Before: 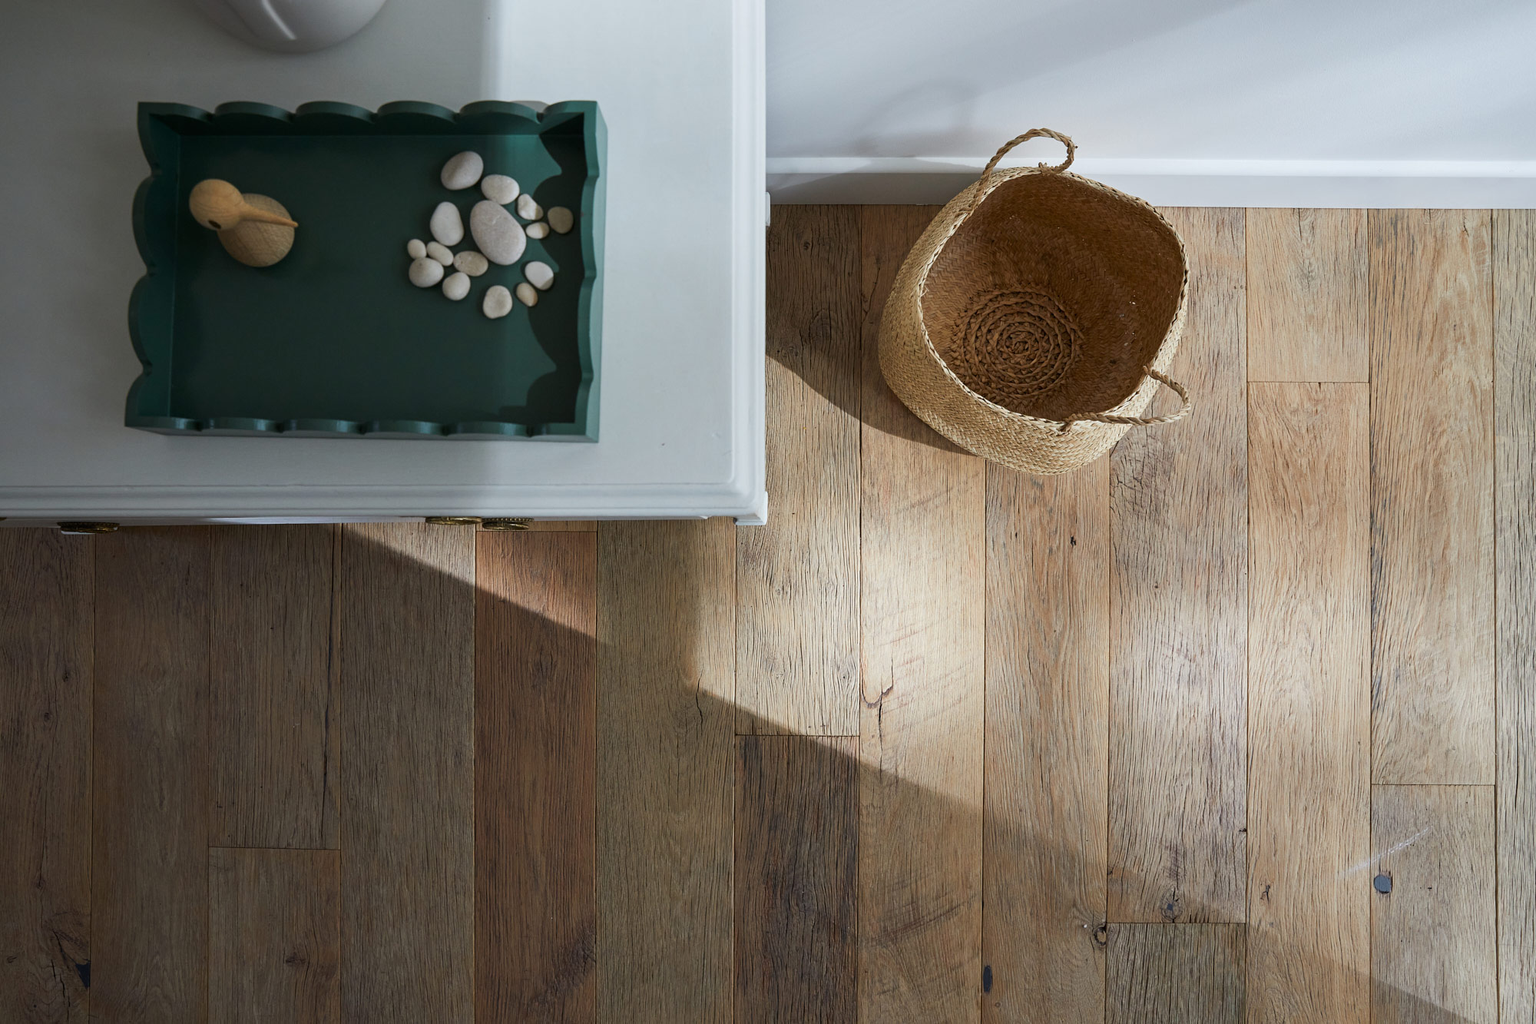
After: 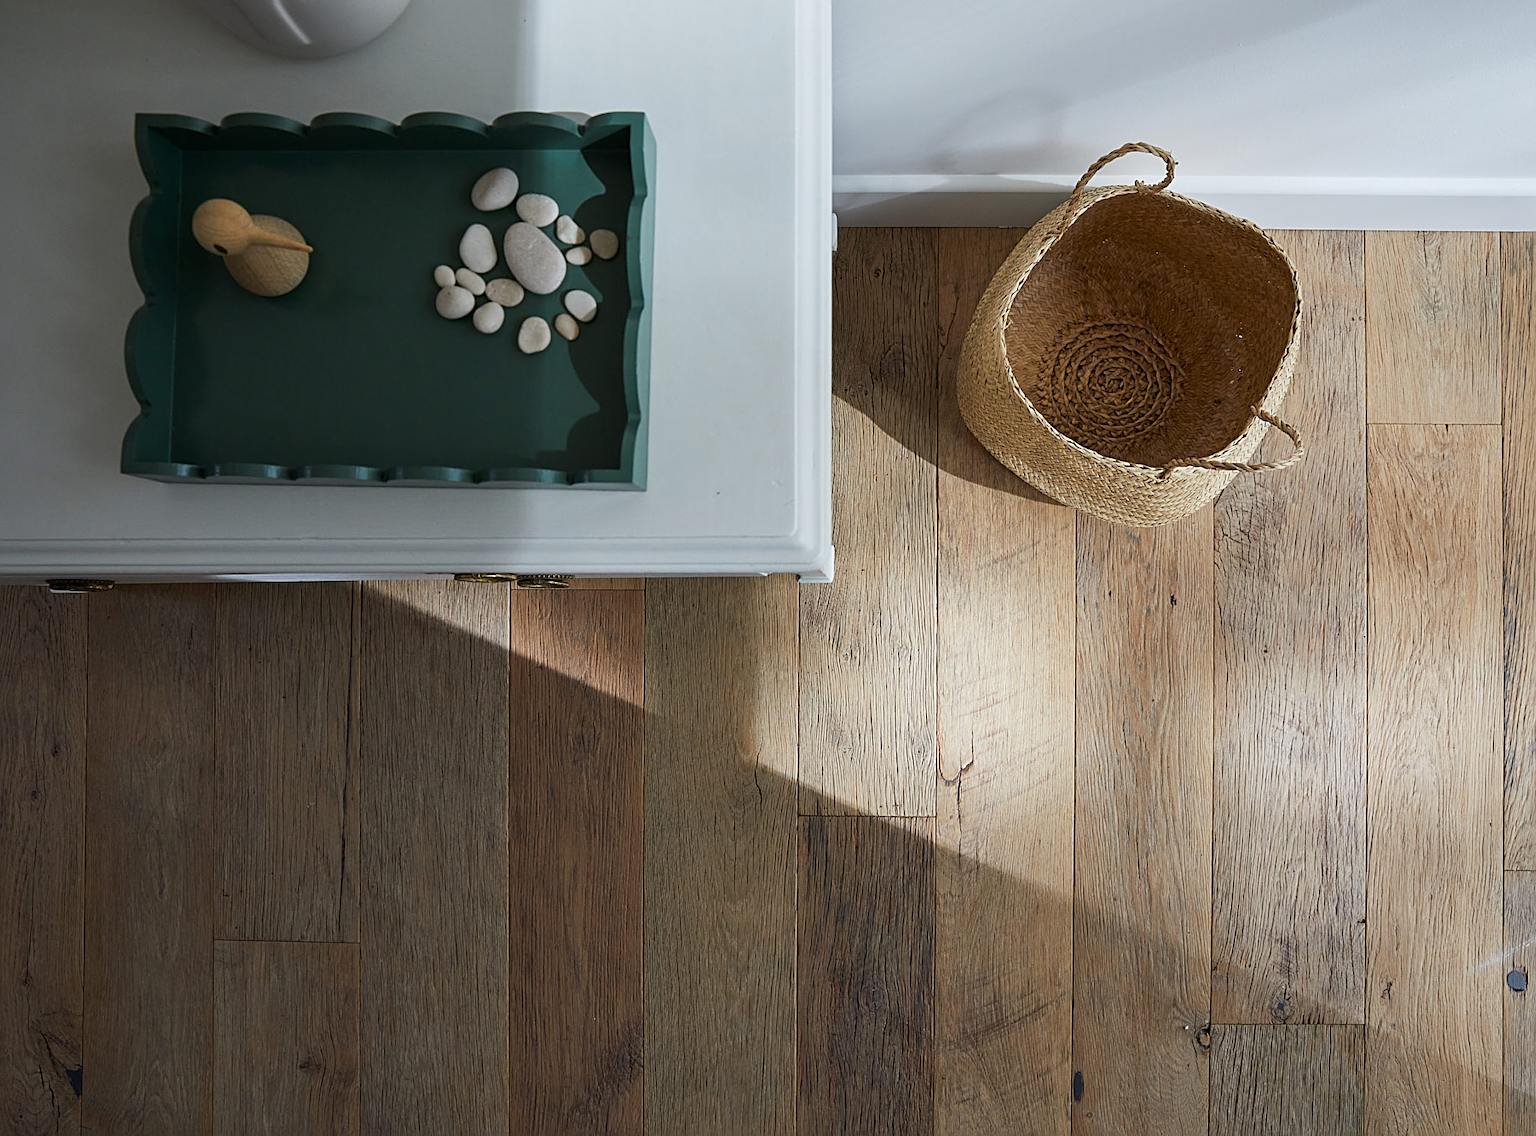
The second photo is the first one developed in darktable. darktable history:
crop and rotate: left 1.088%, right 8.807%
sharpen: on, module defaults
